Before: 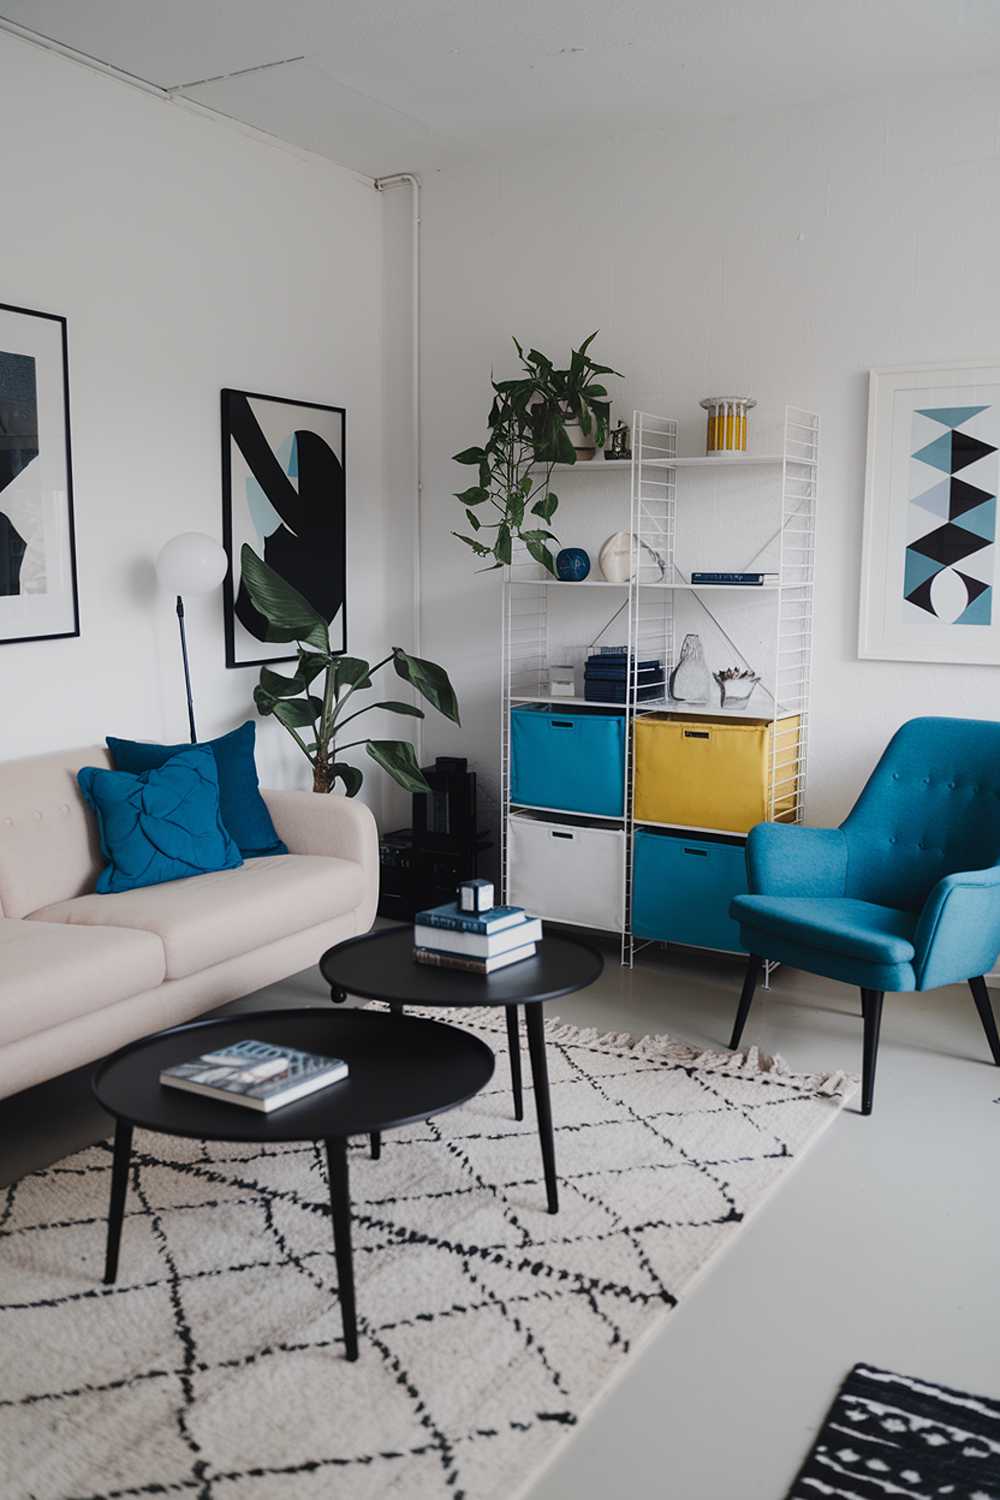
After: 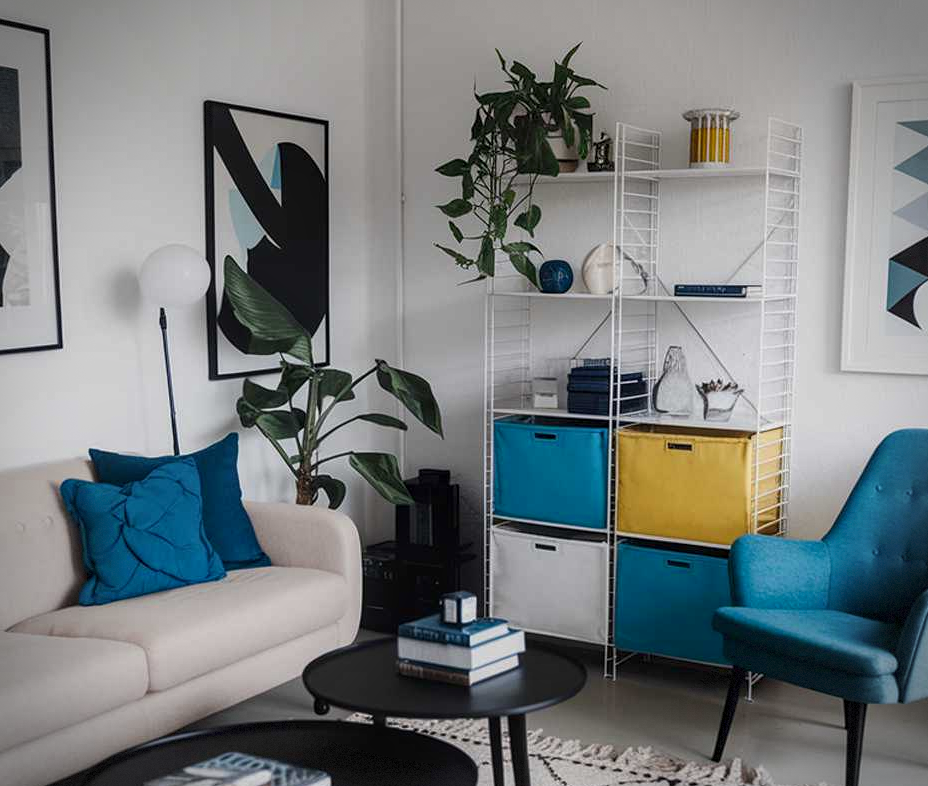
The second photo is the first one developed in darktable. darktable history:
shadows and highlights: shadows -88.03, highlights -35.45, shadows color adjustment 99.15%, highlights color adjustment 0%, soften with gaussian
crop: left 1.744%, top 19.225%, right 5.069%, bottom 28.357%
local contrast: on, module defaults
vignetting: dithering 8-bit output, unbound false
